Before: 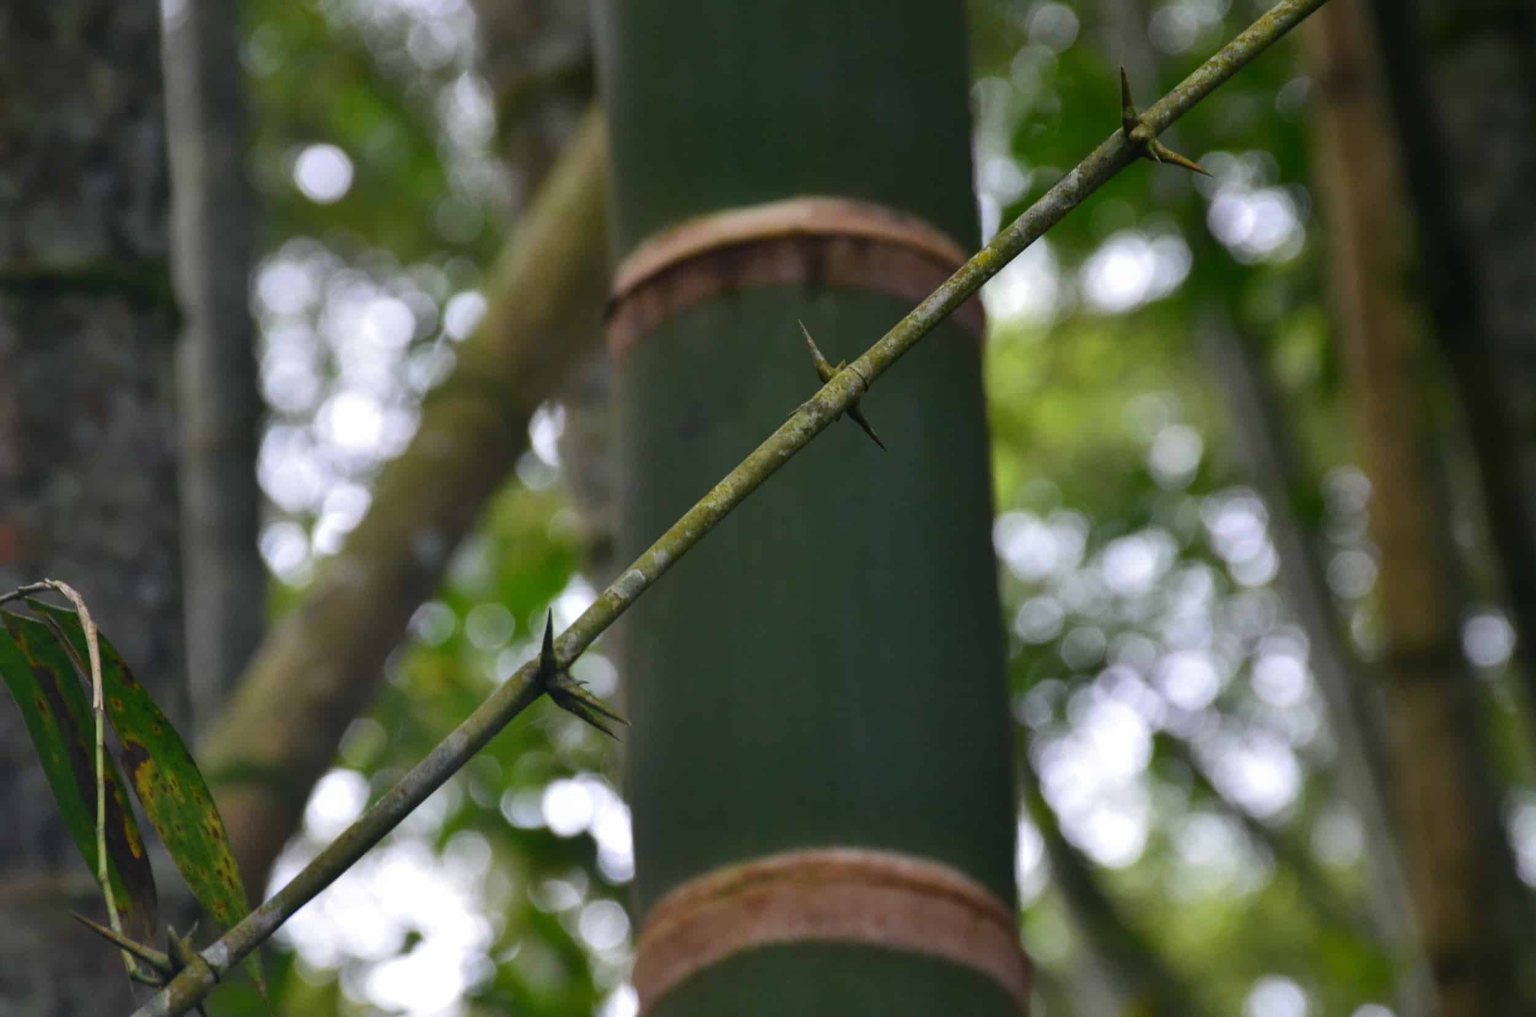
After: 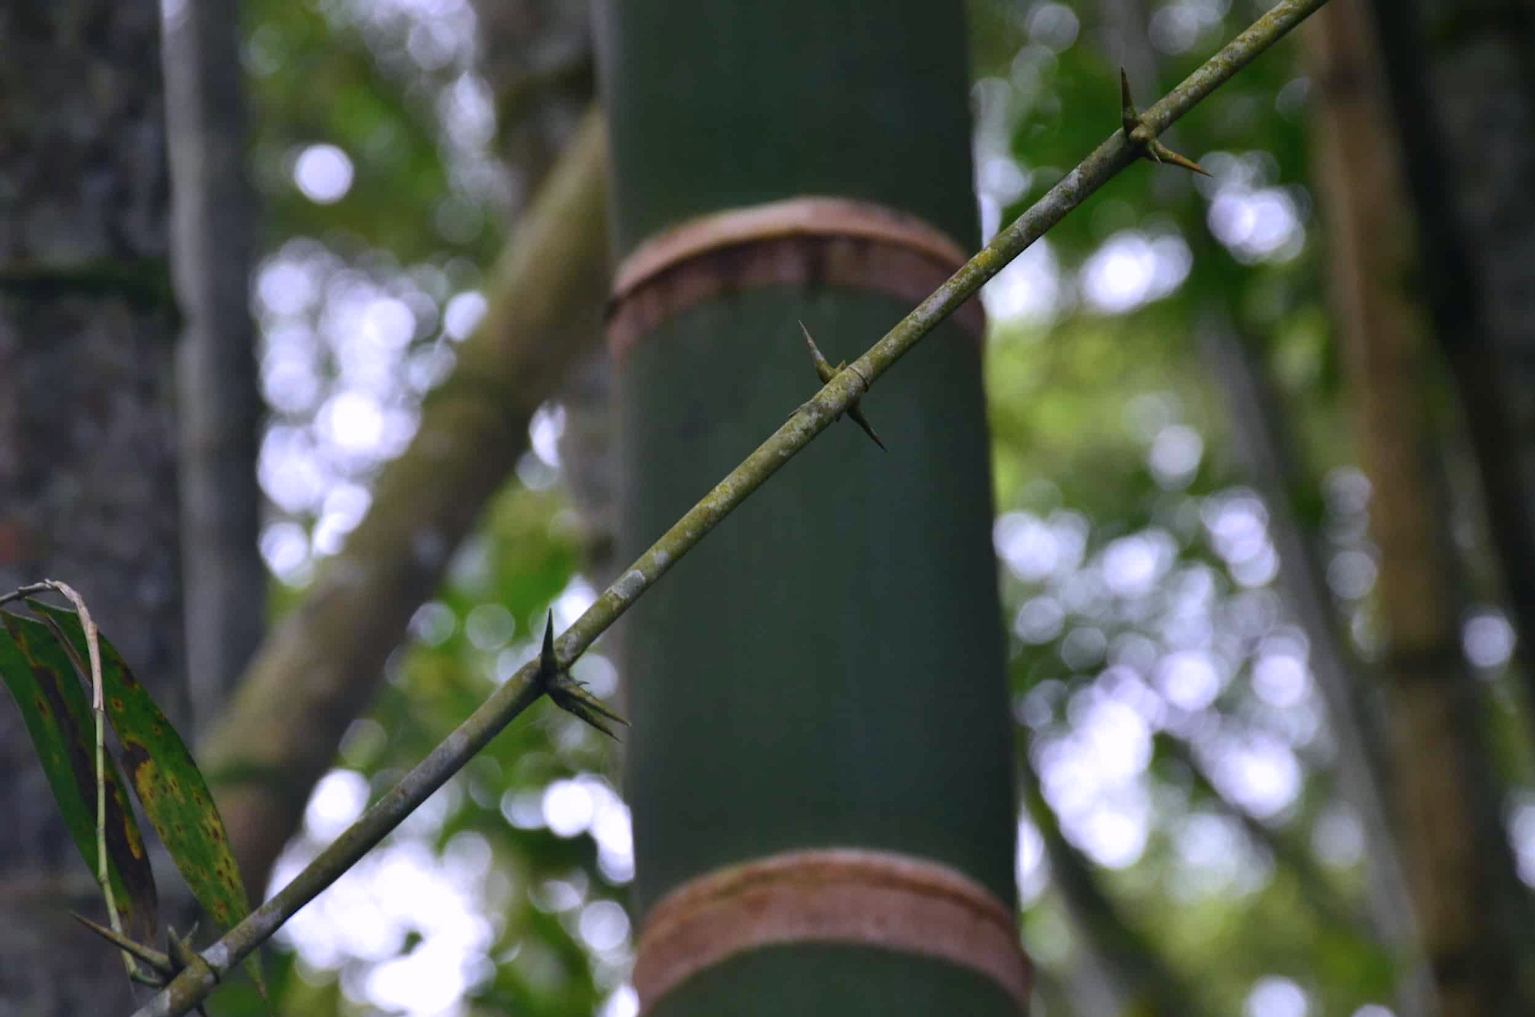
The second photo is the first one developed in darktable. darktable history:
color calibration: illuminant as shot in camera, x 0.362, y 0.386, temperature 4549.22 K, saturation algorithm version 1 (2020)
